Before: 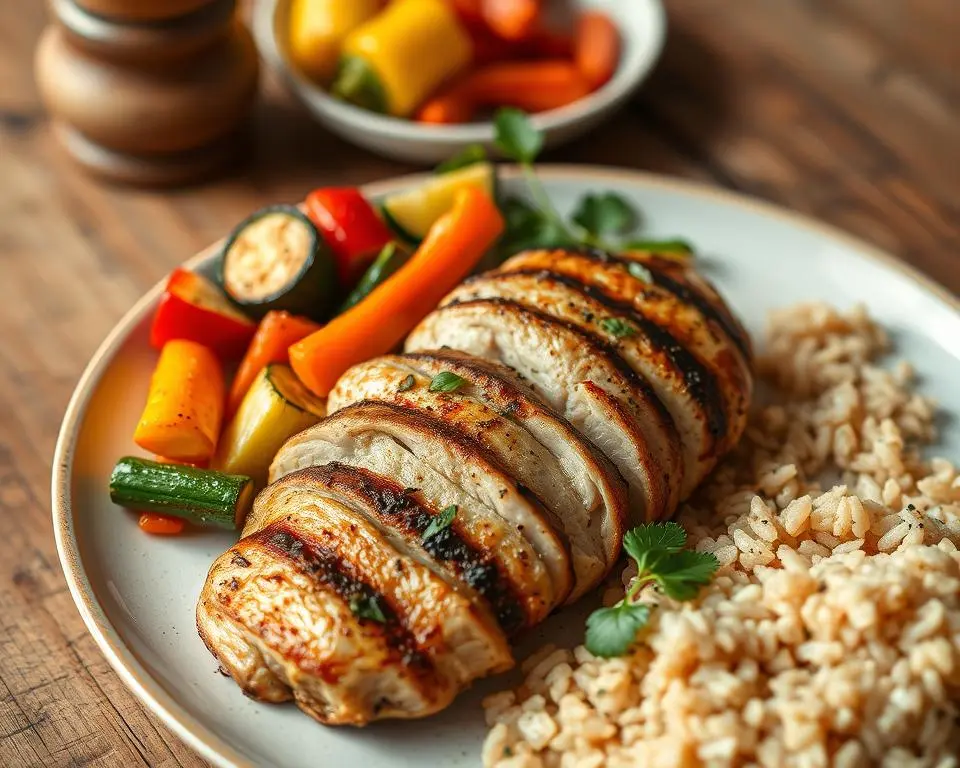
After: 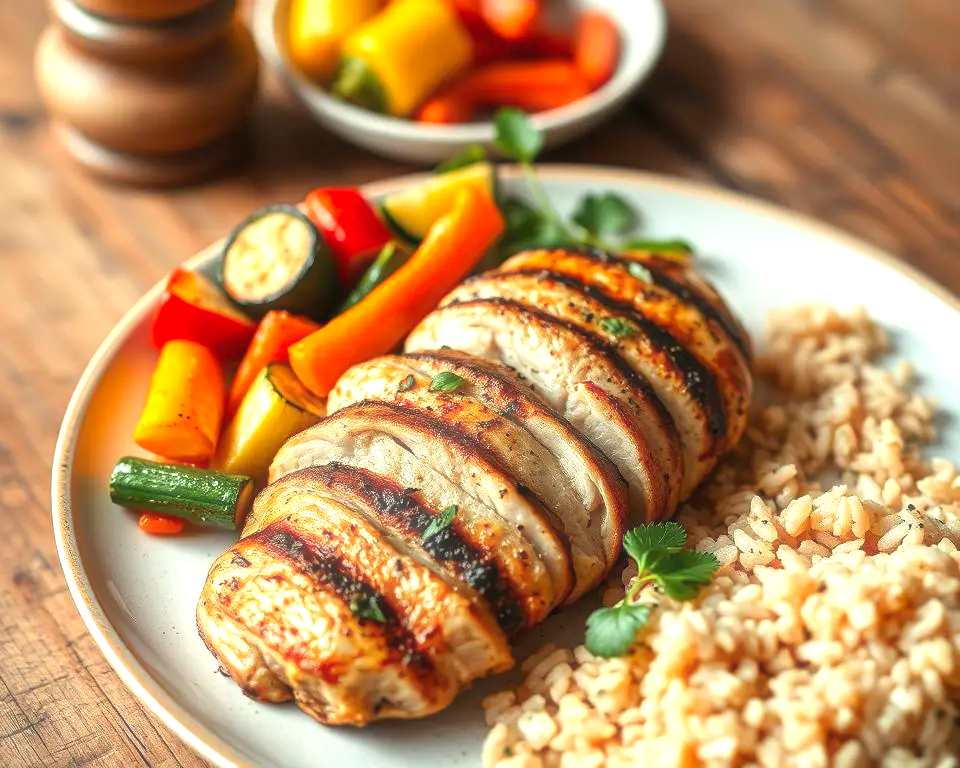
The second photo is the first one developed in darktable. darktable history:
haze removal: strength -0.1, adaptive false
exposure: exposure 0.6 EV, compensate highlight preservation false
contrast brightness saturation: contrast 0.03, brightness 0.06, saturation 0.13
